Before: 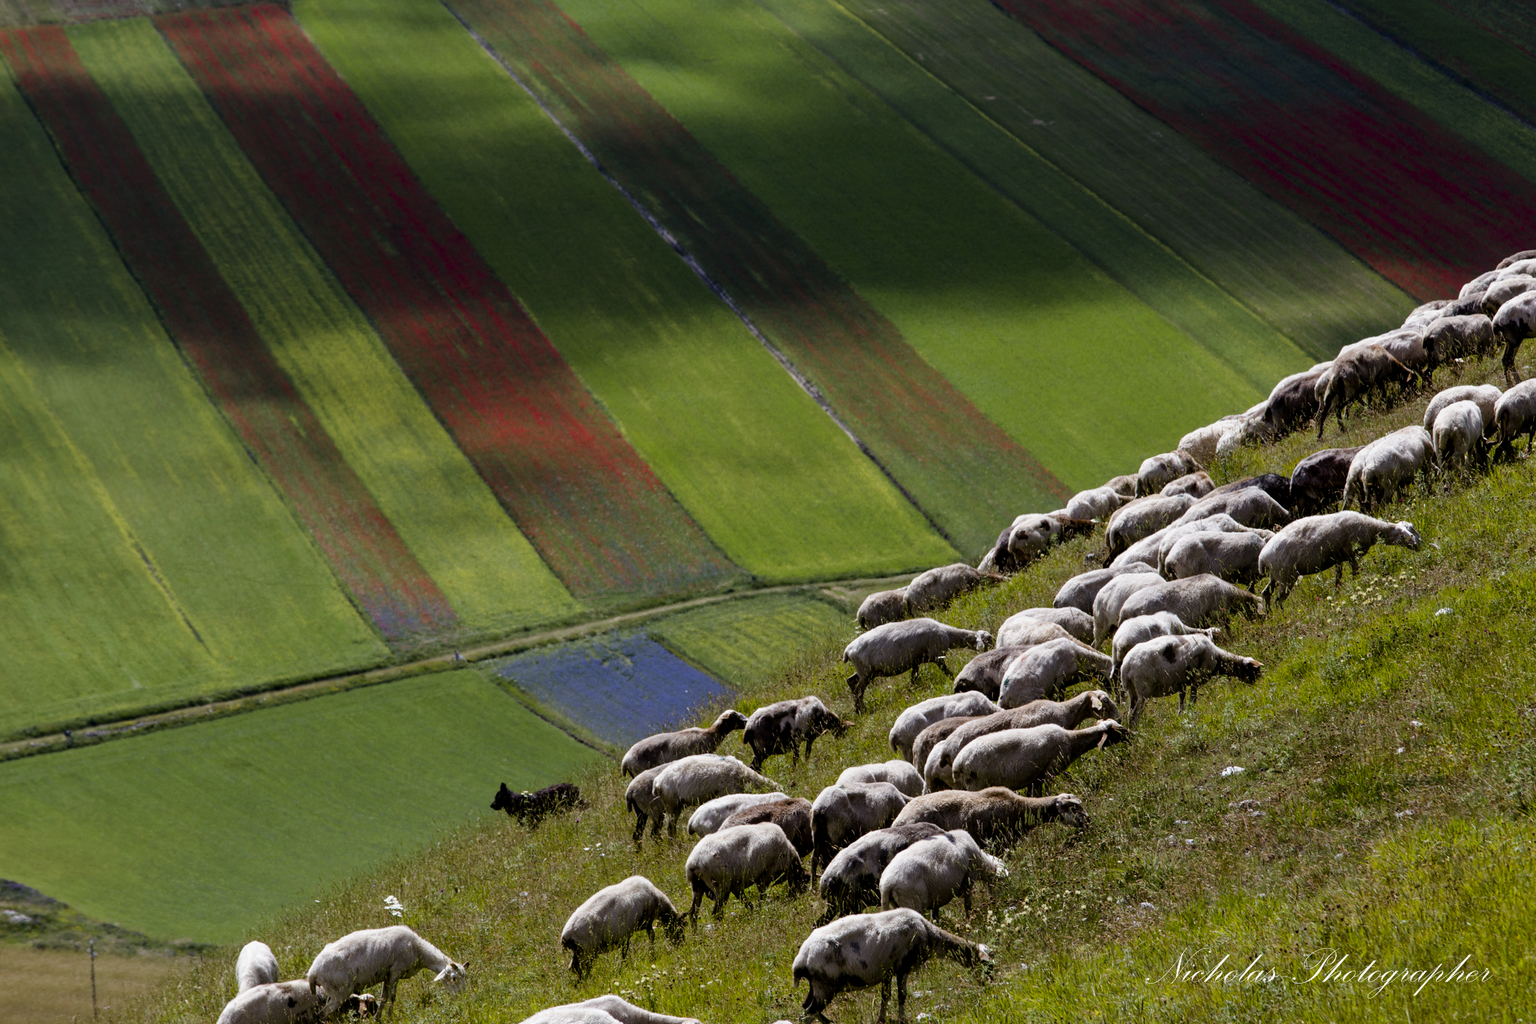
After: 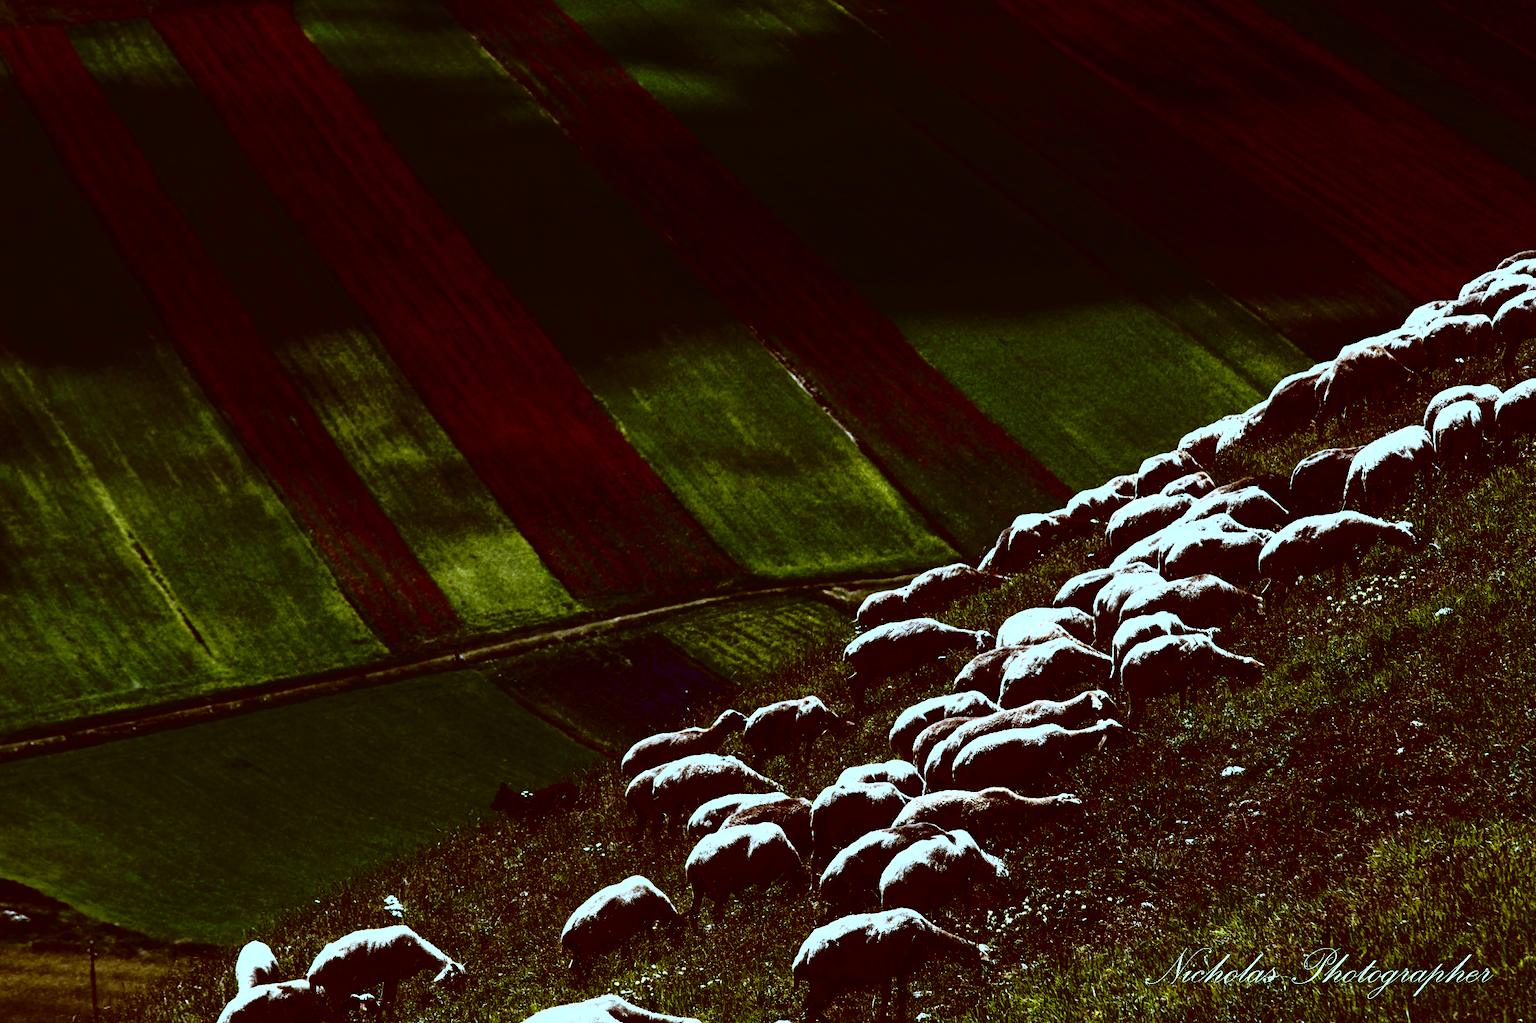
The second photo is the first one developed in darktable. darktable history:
tone curve: curves: ch0 [(0, 0) (0.003, 0.005) (0.011, 0.005) (0.025, 0.006) (0.044, 0.008) (0.069, 0.01) (0.1, 0.012) (0.136, 0.015) (0.177, 0.019) (0.224, 0.017) (0.277, 0.015) (0.335, 0.018) (0.399, 0.043) (0.468, 0.118) (0.543, 0.349) (0.623, 0.591) (0.709, 0.88) (0.801, 0.983) (0.898, 0.973) (1, 1)], color space Lab, independent channels, preserve colors none
color correction: highlights a* -14.01, highlights b* -17.01, shadows a* 10.91, shadows b* 29.69
